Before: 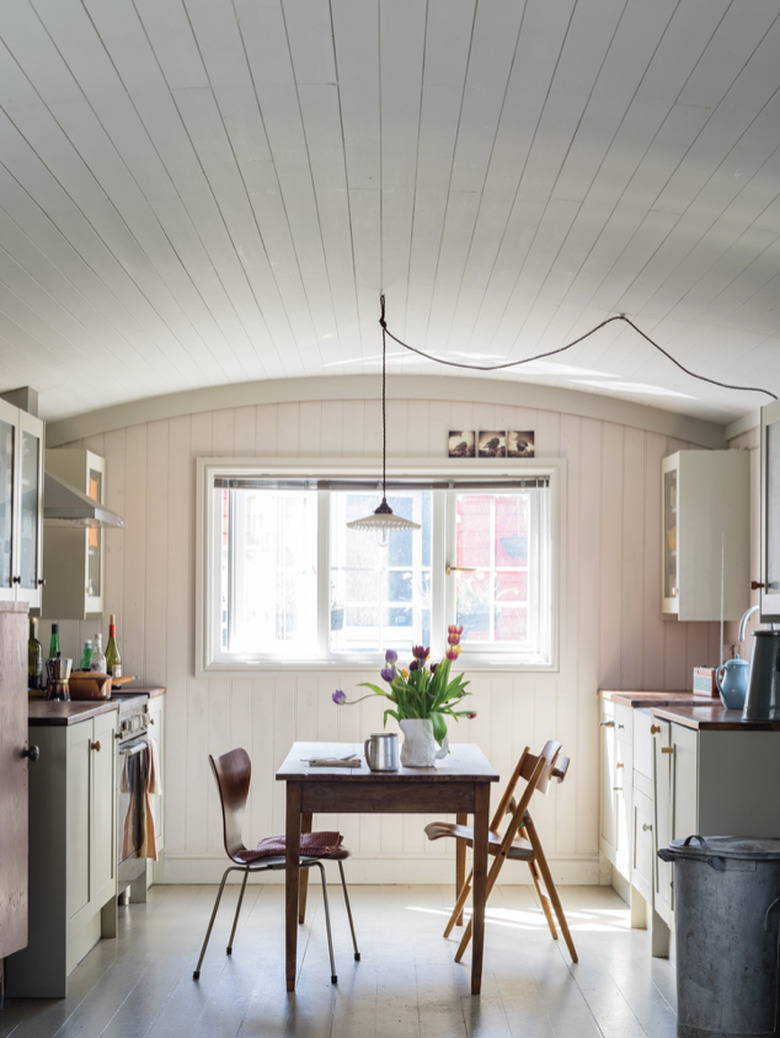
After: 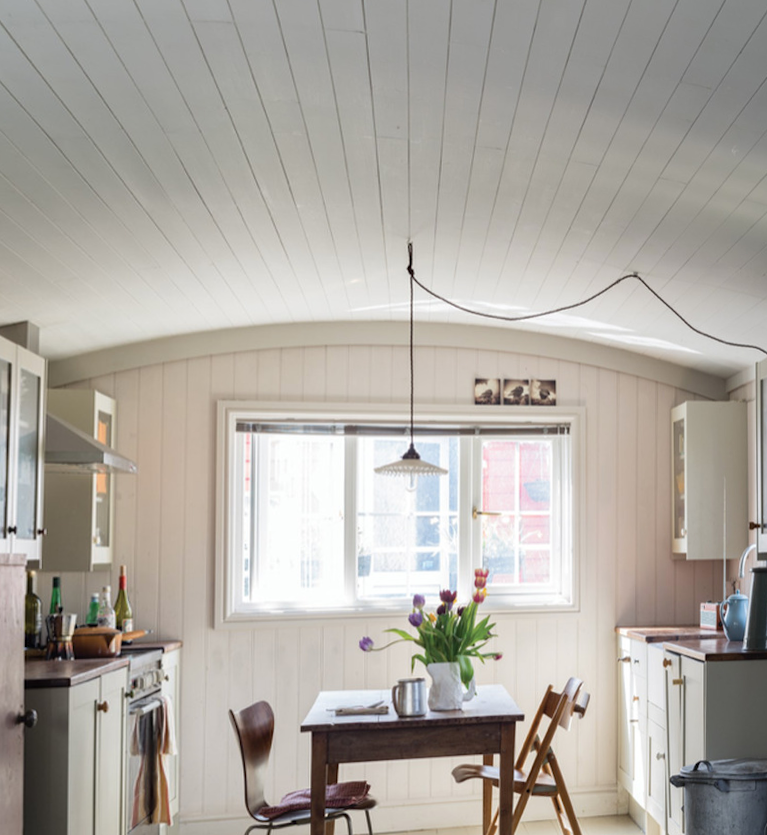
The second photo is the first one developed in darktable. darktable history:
rotate and perspective: rotation -0.013°, lens shift (vertical) -0.027, lens shift (horizontal) 0.178, crop left 0.016, crop right 0.989, crop top 0.082, crop bottom 0.918
crop and rotate: top 0%, bottom 11.49%
